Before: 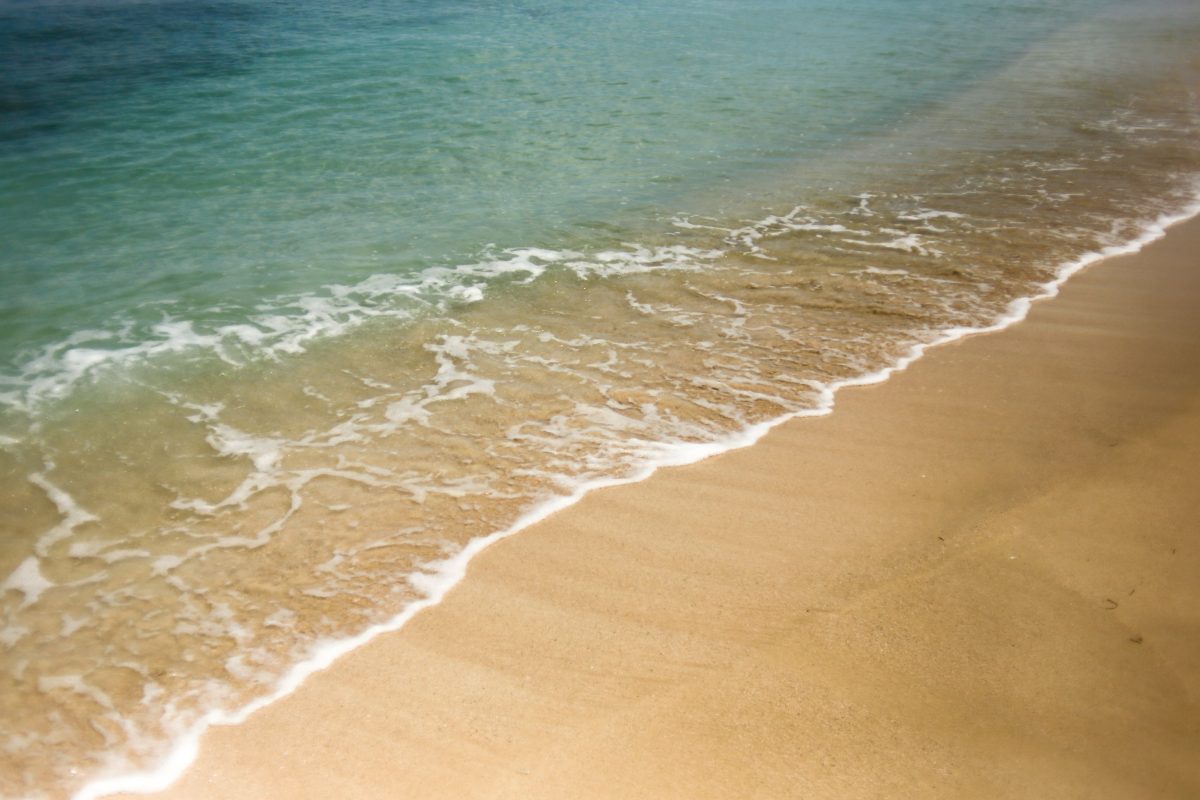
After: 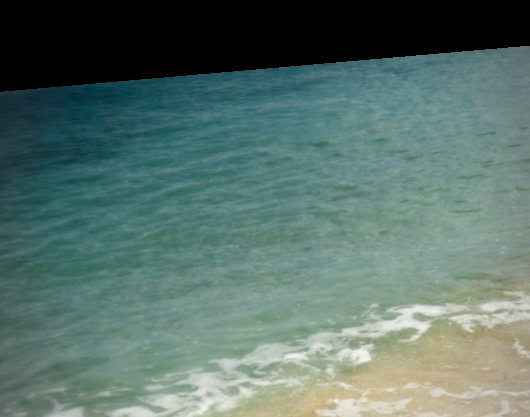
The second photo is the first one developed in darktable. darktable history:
white balance: emerald 1
shadows and highlights: shadows -54.3, highlights 86.09, soften with gaussian
vignetting: fall-off radius 45%, brightness -0.33
crop and rotate: left 10.817%, top 0.062%, right 47.194%, bottom 53.626%
color zones: curves: ch0 [(0, 0.5) (0.125, 0.4) (0.25, 0.5) (0.375, 0.4) (0.5, 0.4) (0.625, 0.35) (0.75, 0.35) (0.875, 0.5)]; ch1 [(0, 0.35) (0.125, 0.45) (0.25, 0.35) (0.375, 0.35) (0.5, 0.35) (0.625, 0.35) (0.75, 0.45) (0.875, 0.35)]; ch2 [(0, 0.6) (0.125, 0.5) (0.25, 0.5) (0.375, 0.6) (0.5, 0.6) (0.625, 0.5) (0.75, 0.5) (0.875, 0.5)]
color balance rgb: perceptual saturation grading › global saturation 30%, global vibrance 20%
rotate and perspective: rotation -4.98°, automatic cropping off
